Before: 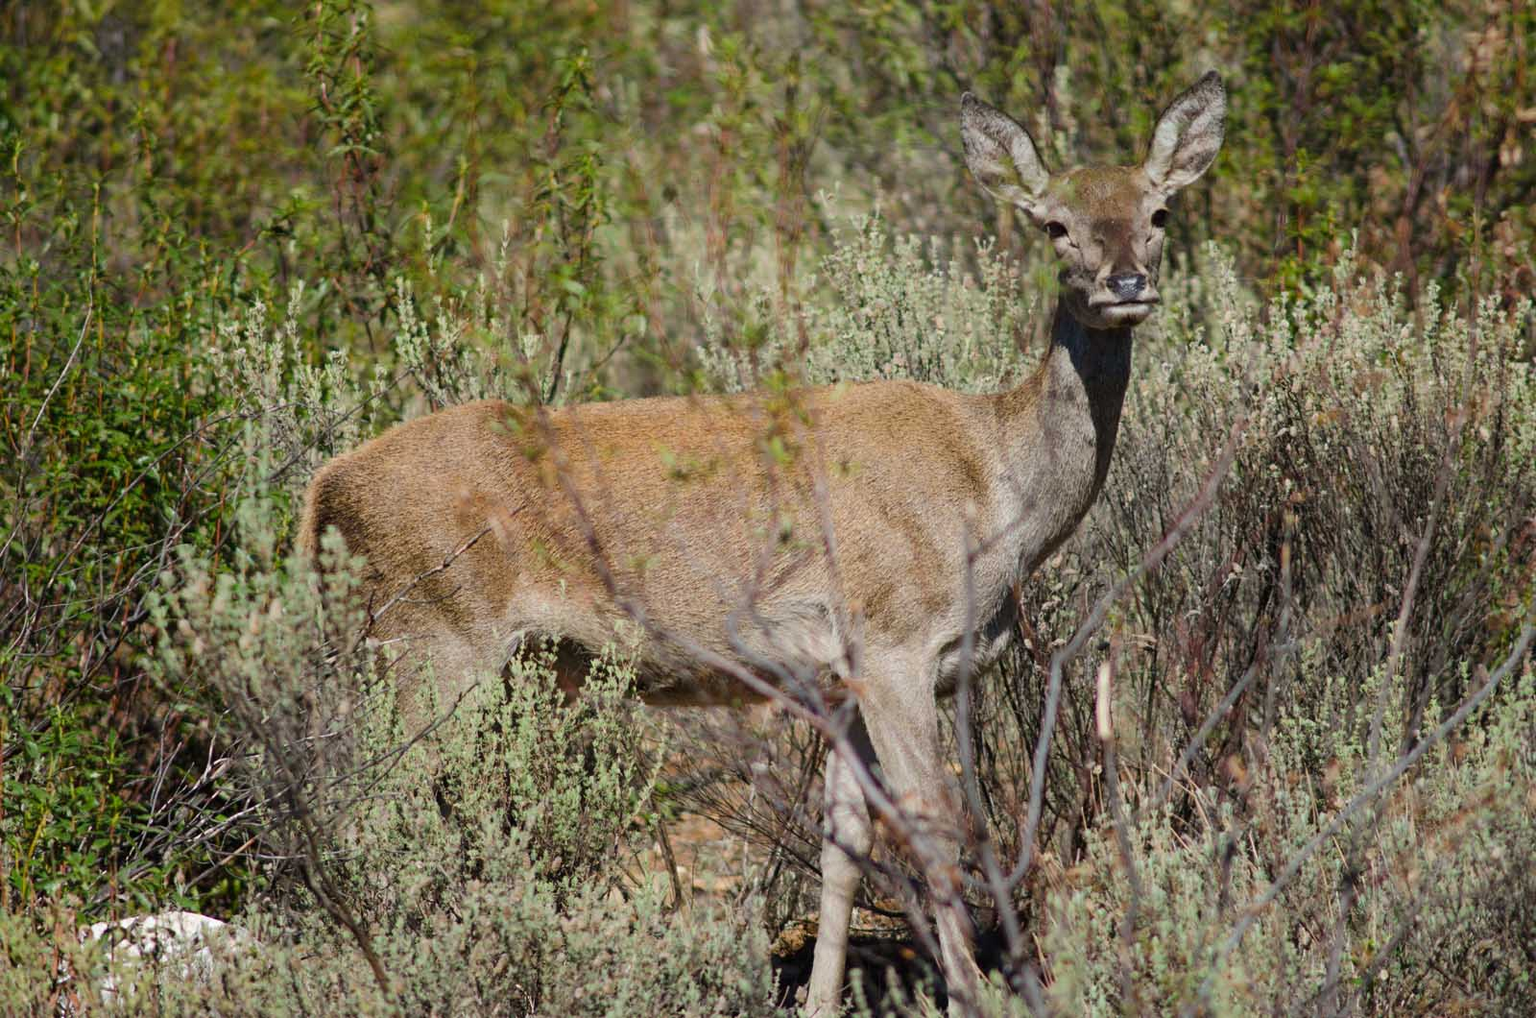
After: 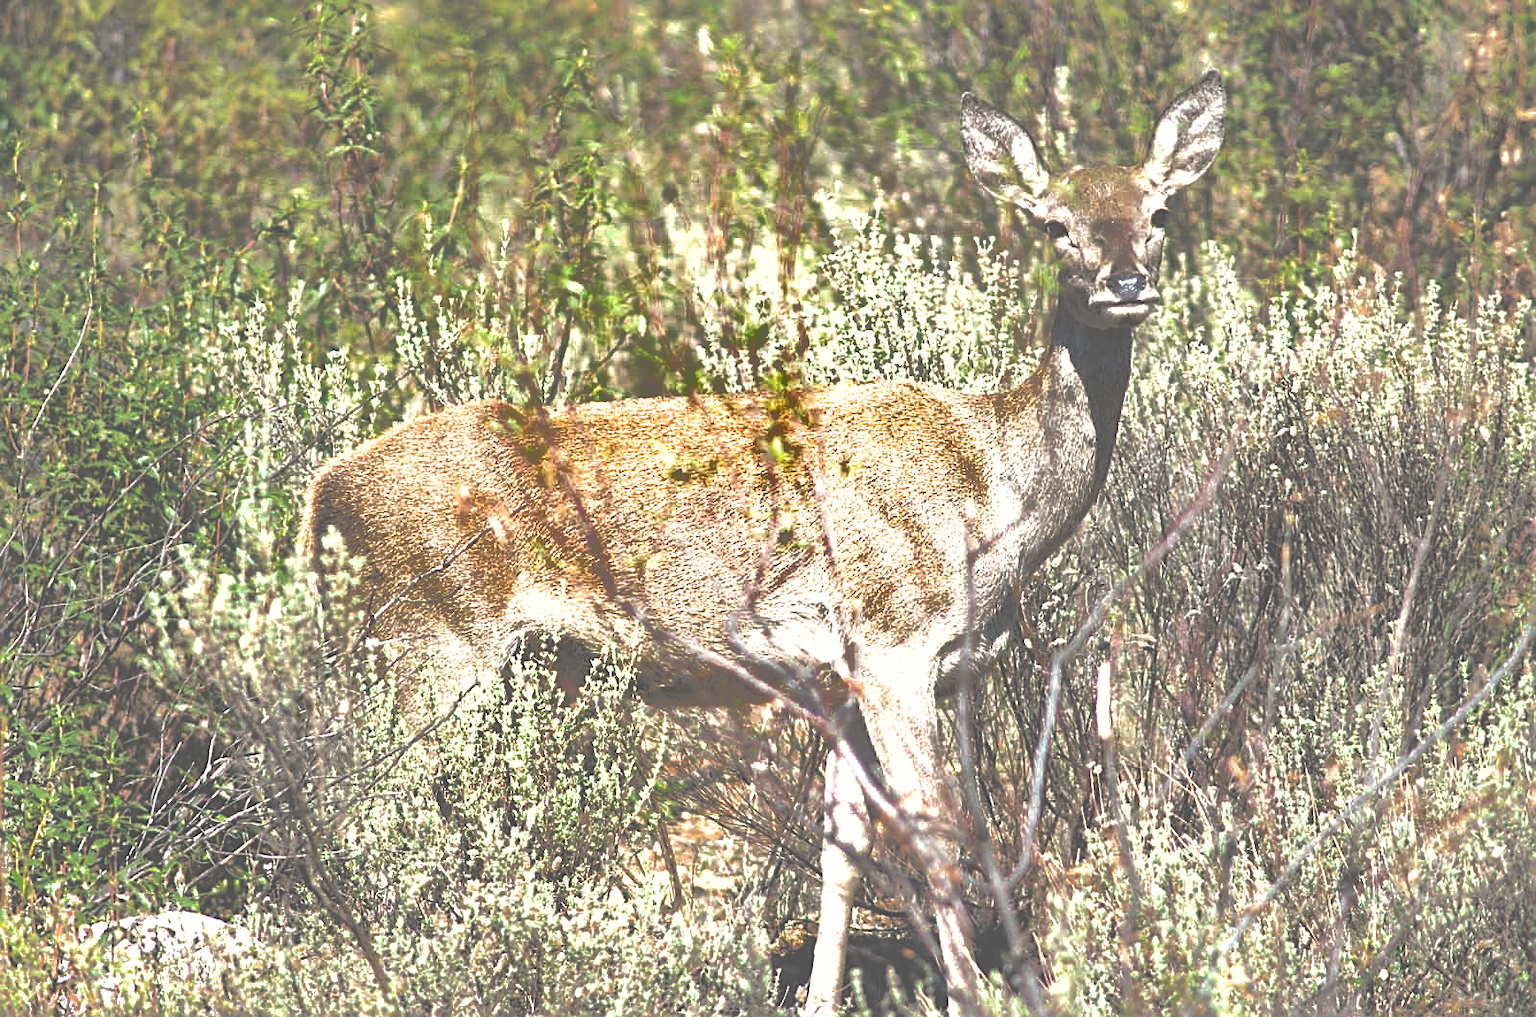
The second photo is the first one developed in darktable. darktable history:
shadows and highlights: shadows 25, highlights -70
tone equalizer: -8 EV -1.08 EV, -7 EV -1.01 EV, -6 EV -0.867 EV, -5 EV -0.578 EV, -3 EV 0.578 EV, -2 EV 0.867 EV, -1 EV 1.01 EV, +0 EV 1.08 EV, edges refinement/feathering 500, mask exposure compensation -1.57 EV, preserve details no
exposure: black level correction -0.071, exposure 0.5 EV, compensate highlight preservation false
sharpen: on, module defaults
